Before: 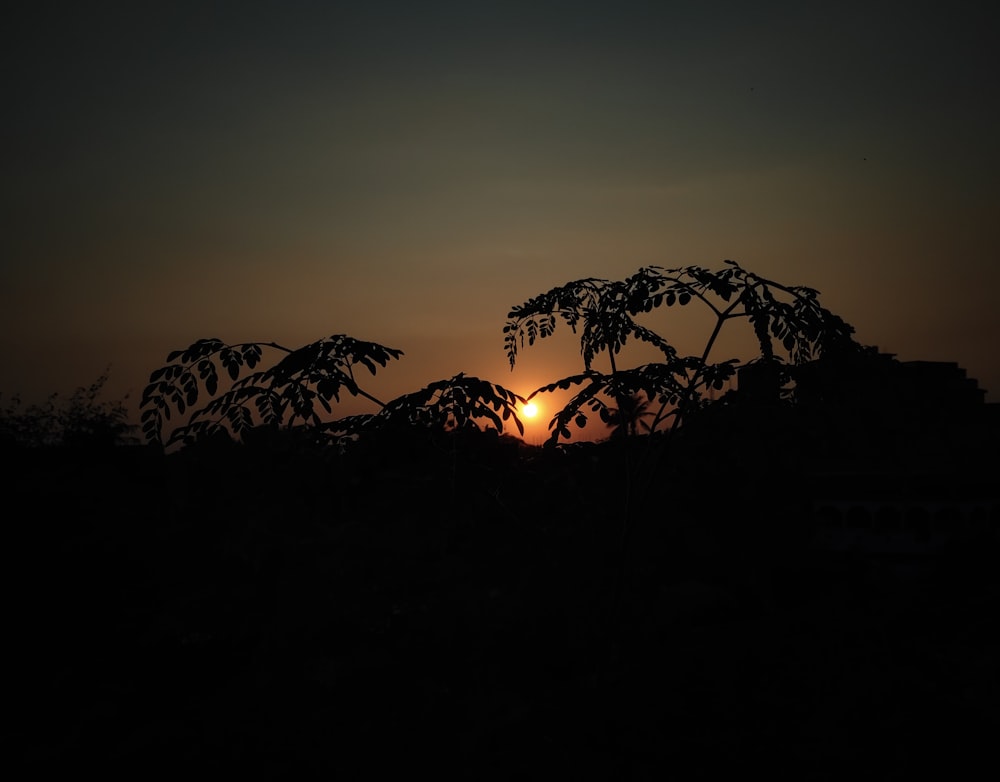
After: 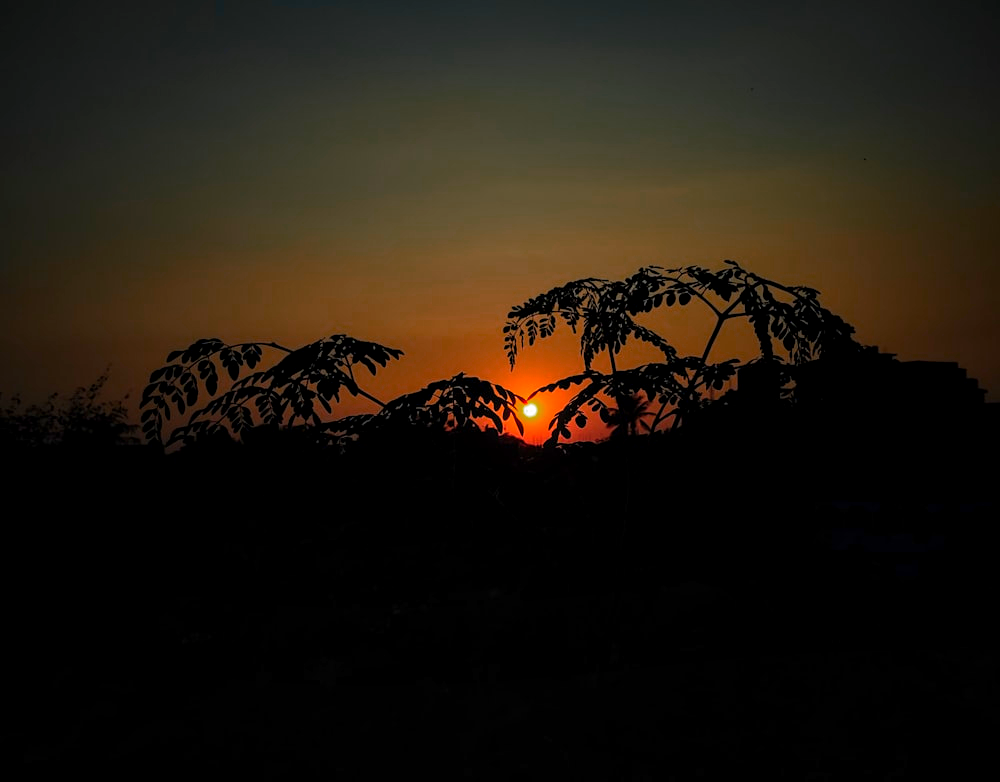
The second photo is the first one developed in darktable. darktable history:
local contrast: detail 130%
color balance rgb: linear chroma grading › global chroma 15%, perceptual saturation grading › global saturation 30%
color zones: curves: ch0 [(0, 0.553) (0.123, 0.58) (0.23, 0.419) (0.468, 0.155) (0.605, 0.132) (0.723, 0.063) (0.833, 0.172) (0.921, 0.468)]; ch1 [(0.025, 0.645) (0.229, 0.584) (0.326, 0.551) (0.537, 0.446) (0.599, 0.911) (0.708, 1) (0.805, 0.944)]; ch2 [(0.086, 0.468) (0.254, 0.464) (0.638, 0.564) (0.702, 0.592) (0.768, 0.564)]
